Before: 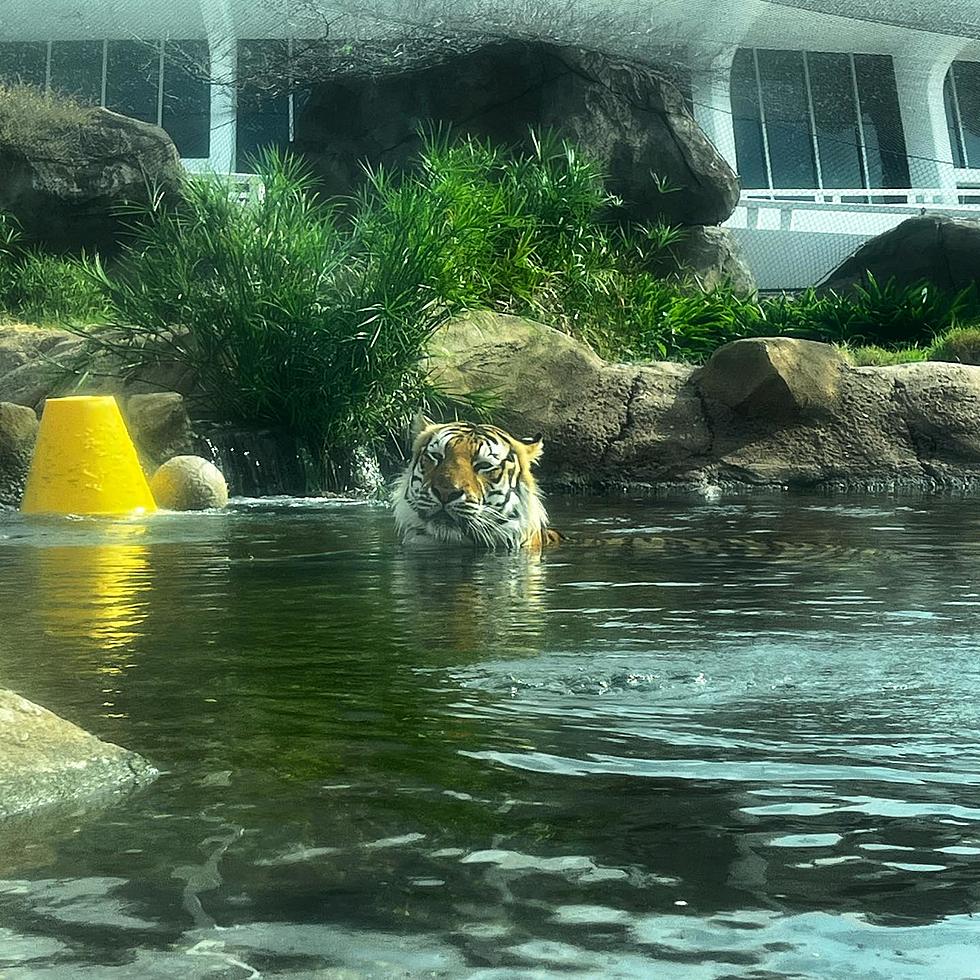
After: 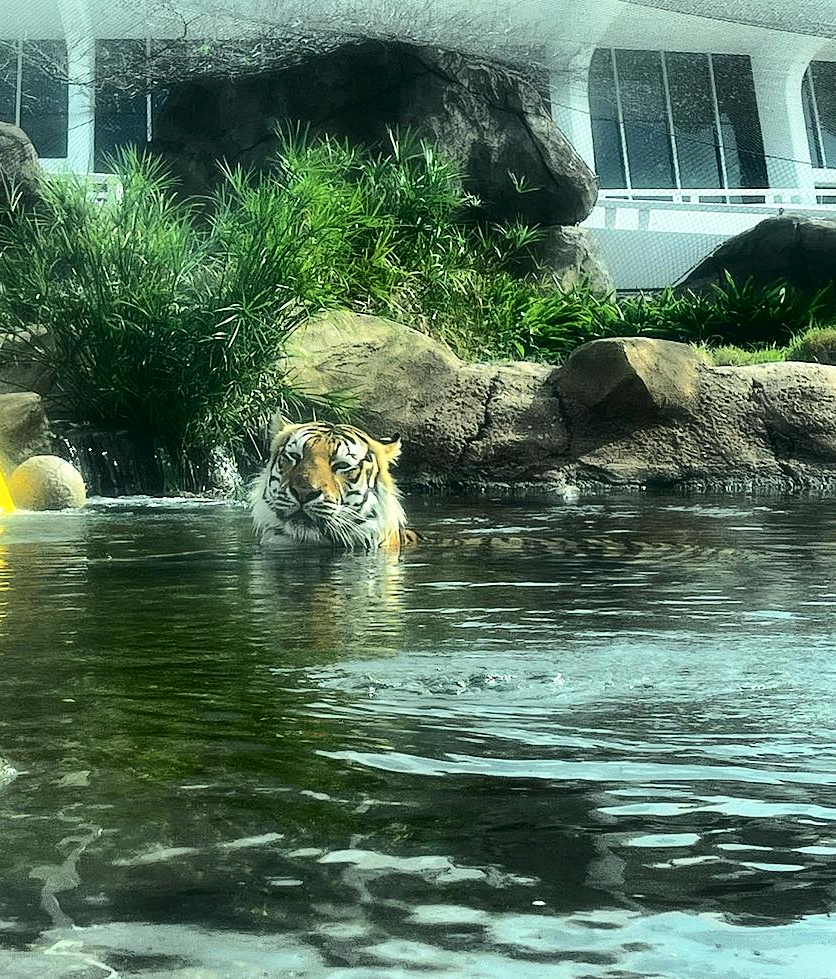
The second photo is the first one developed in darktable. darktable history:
crop and rotate: left 14.684%
tone curve: curves: ch0 [(0, 0) (0.003, 0.014) (0.011, 0.017) (0.025, 0.023) (0.044, 0.035) (0.069, 0.04) (0.1, 0.062) (0.136, 0.099) (0.177, 0.152) (0.224, 0.214) (0.277, 0.291) (0.335, 0.383) (0.399, 0.487) (0.468, 0.581) (0.543, 0.662) (0.623, 0.738) (0.709, 0.802) (0.801, 0.871) (0.898, 0.936) (1, 1)], color space Lab, independent channels, preserve colors none
